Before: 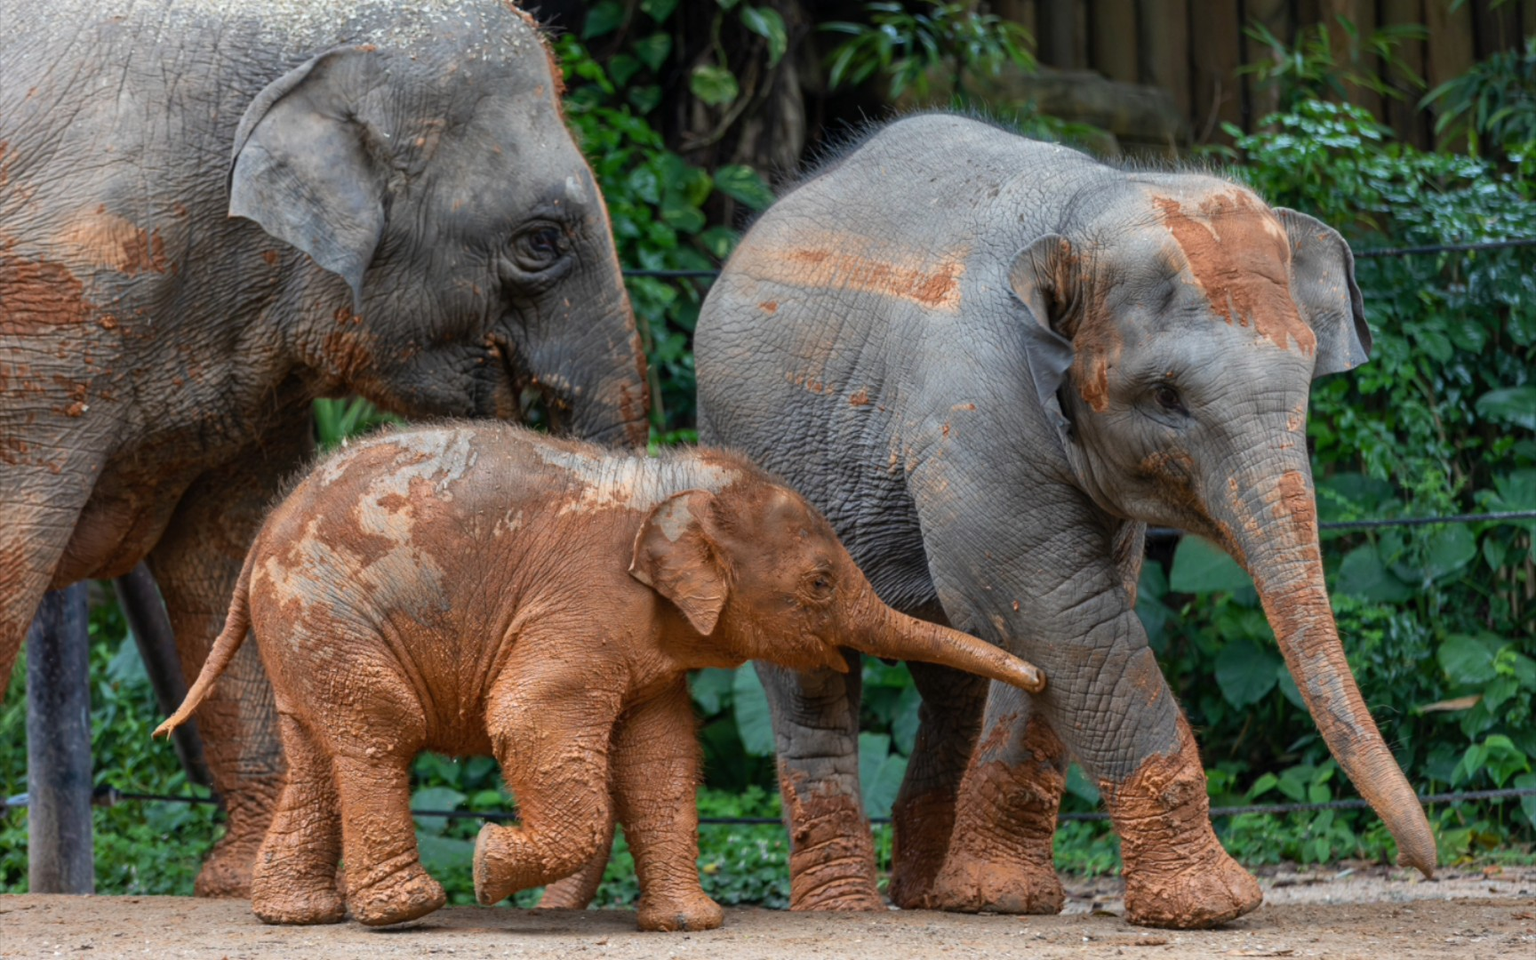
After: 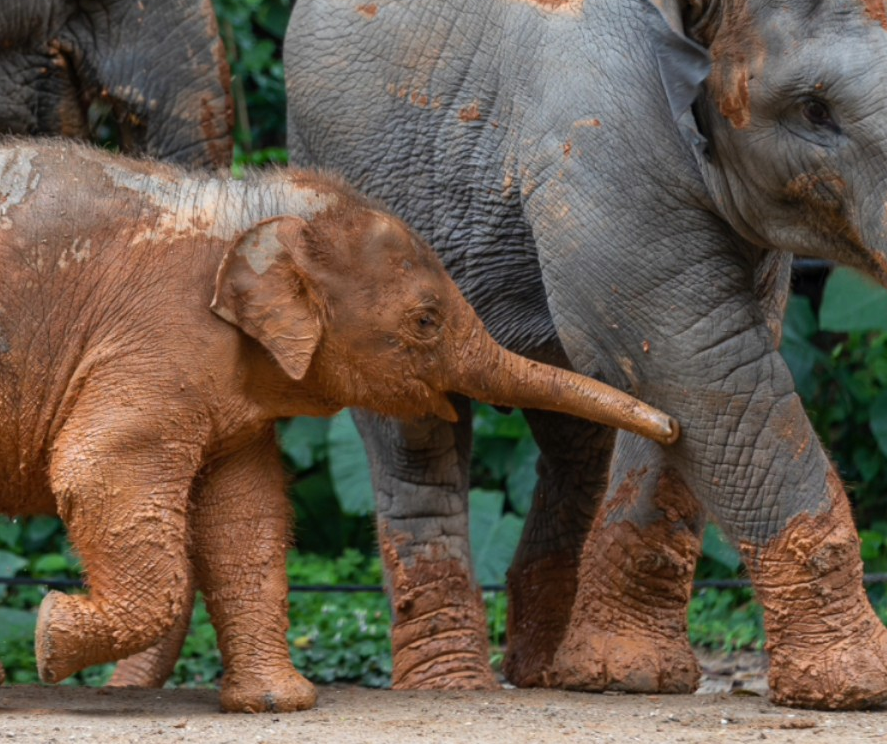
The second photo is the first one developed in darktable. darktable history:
crop and rotate: left 28.763%, top 31.087%, right 19.853%
